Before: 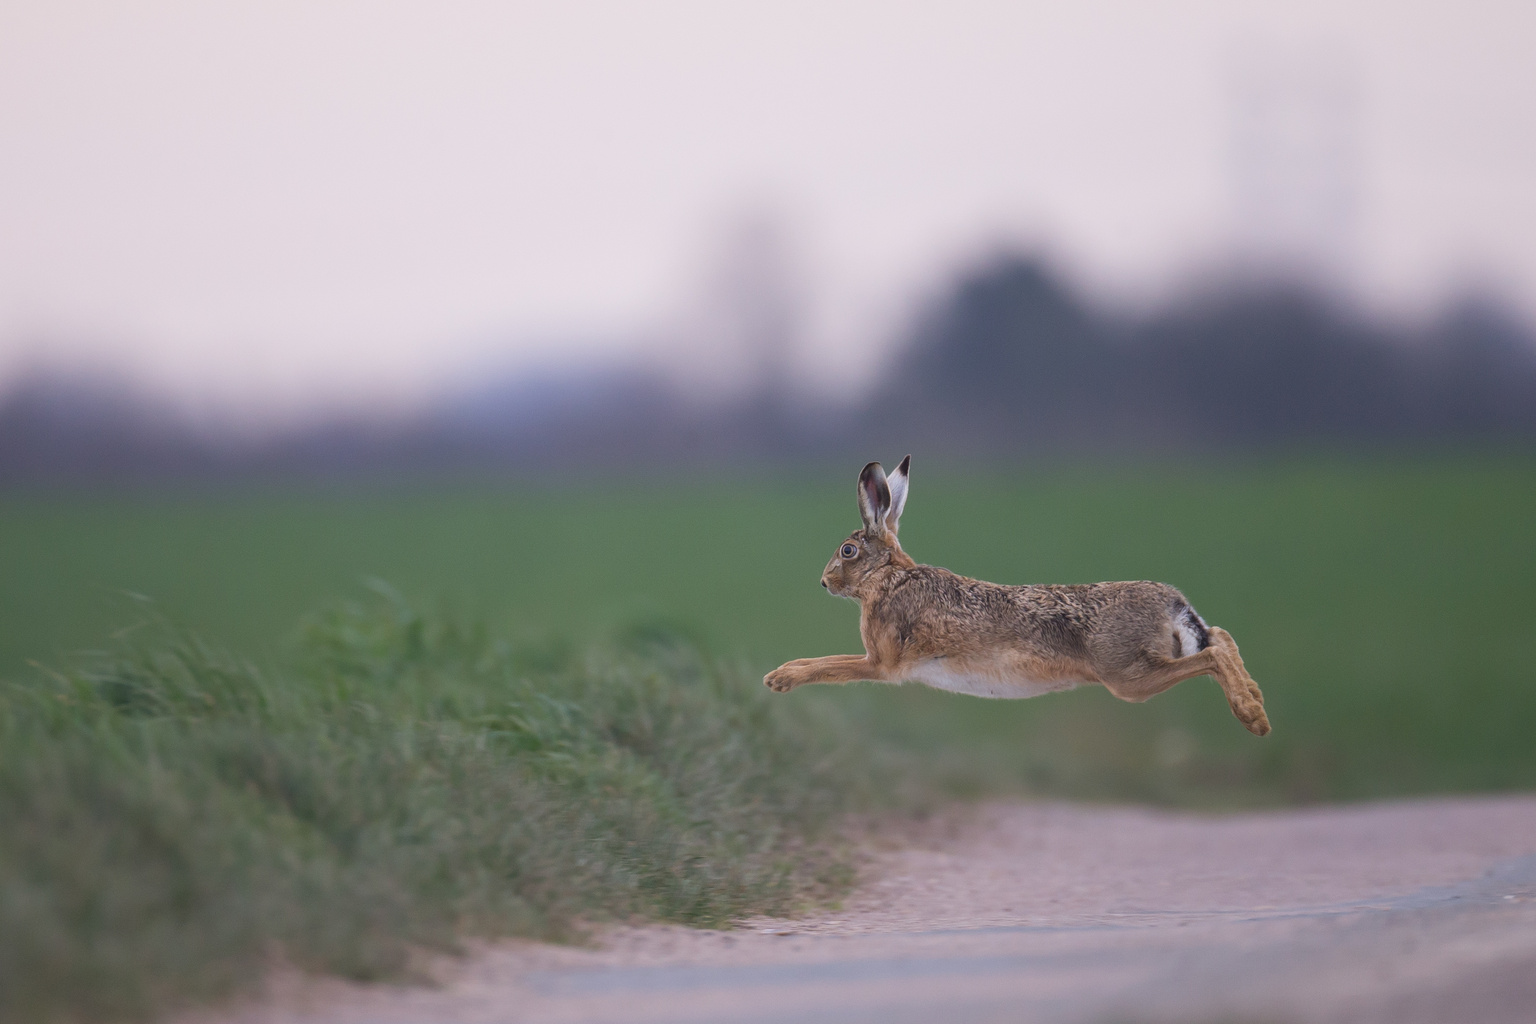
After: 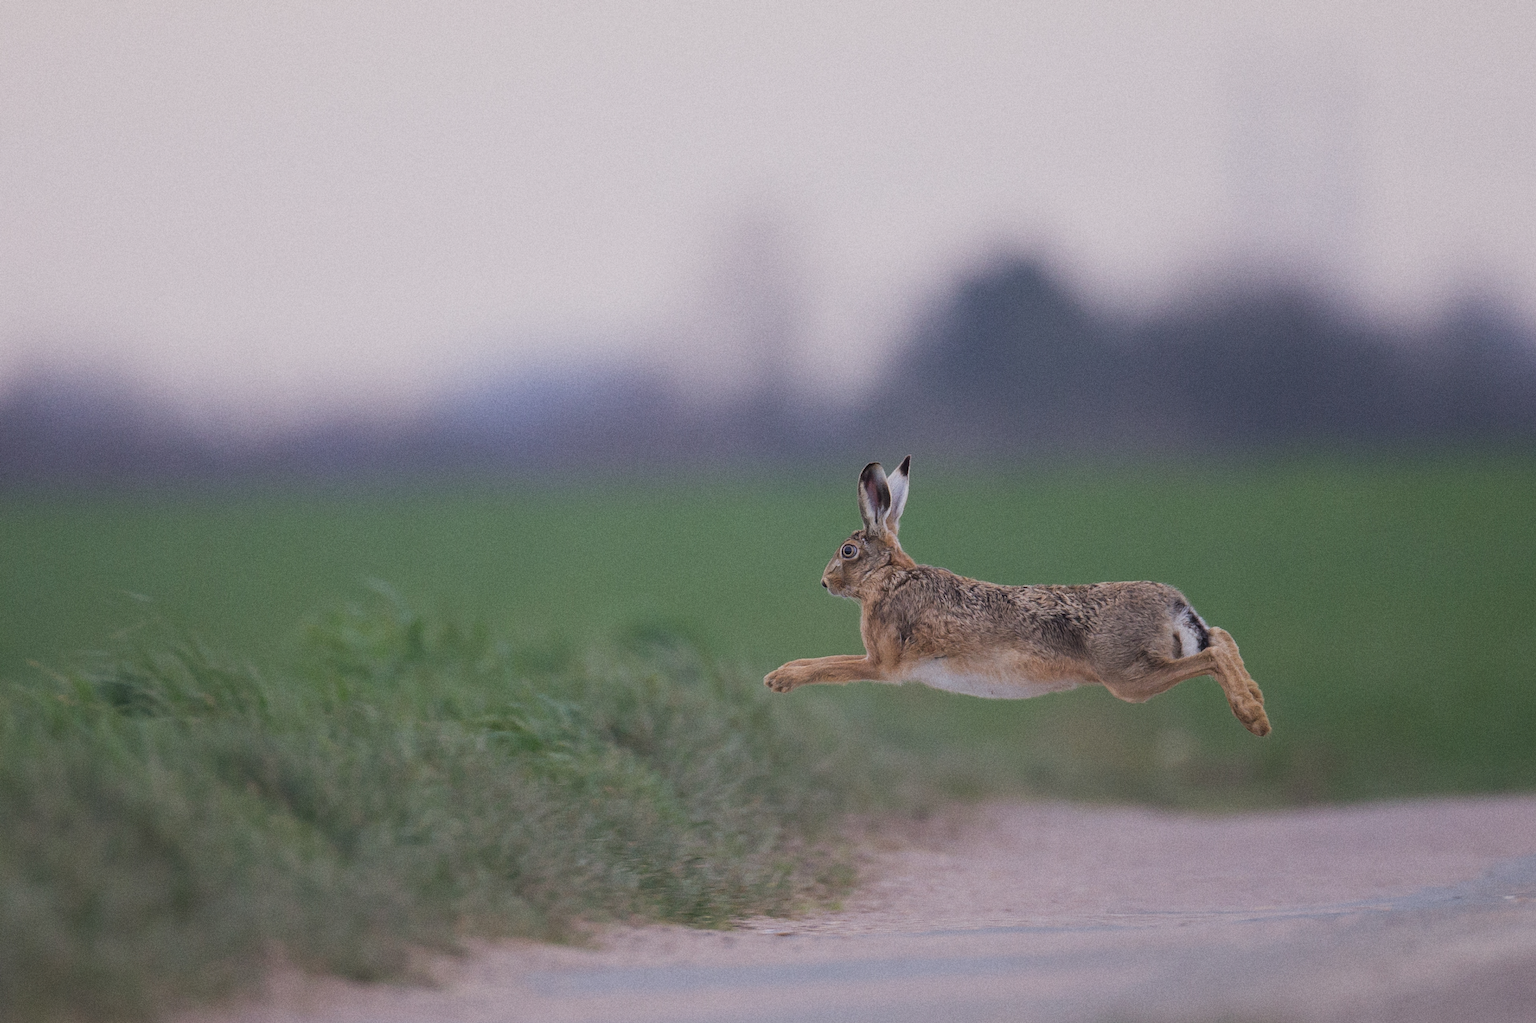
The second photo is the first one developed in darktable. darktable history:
filmic rgb: hardness 4.17
grain: on, module defaults
